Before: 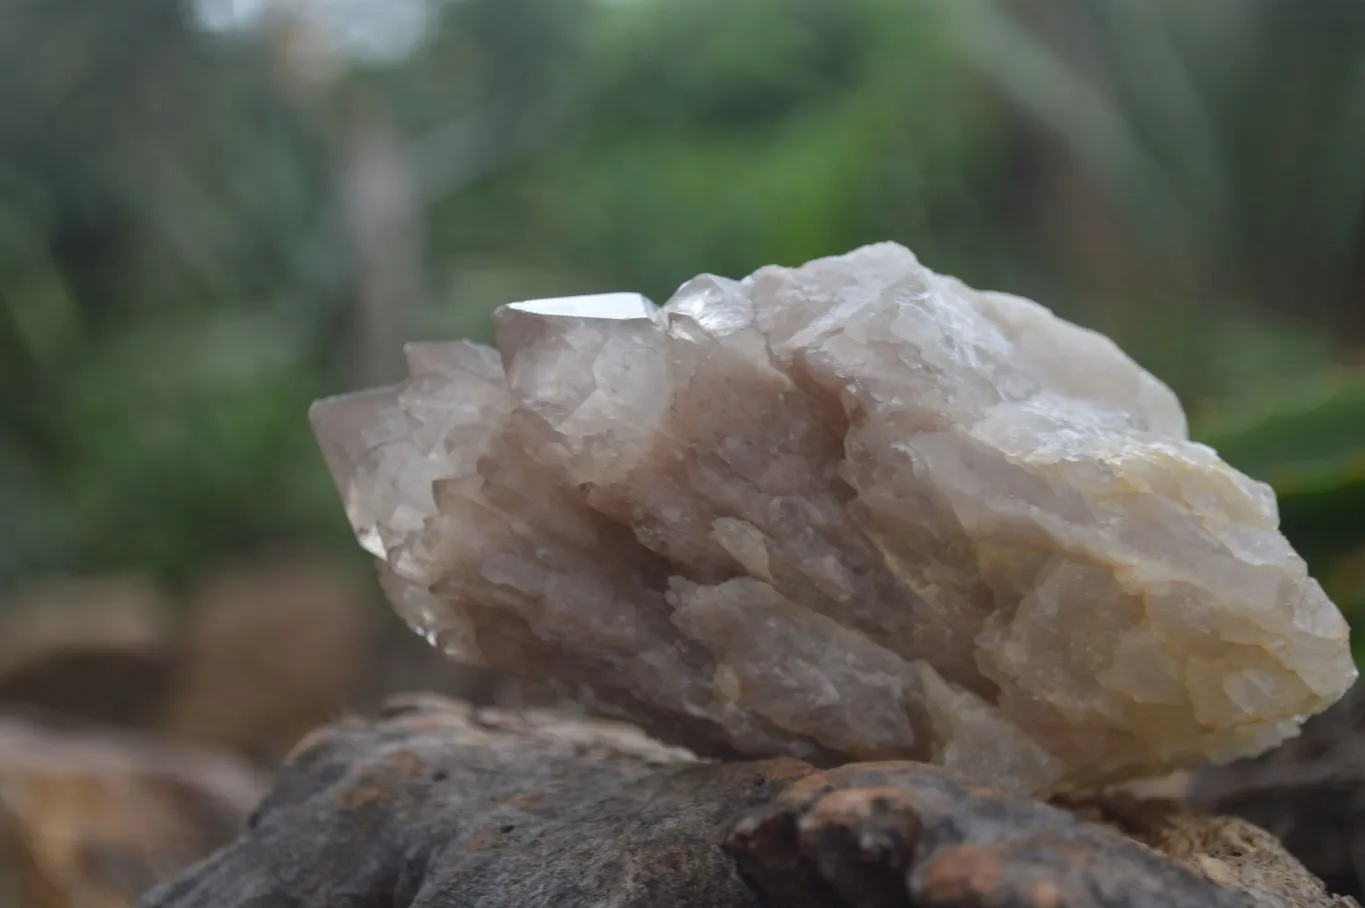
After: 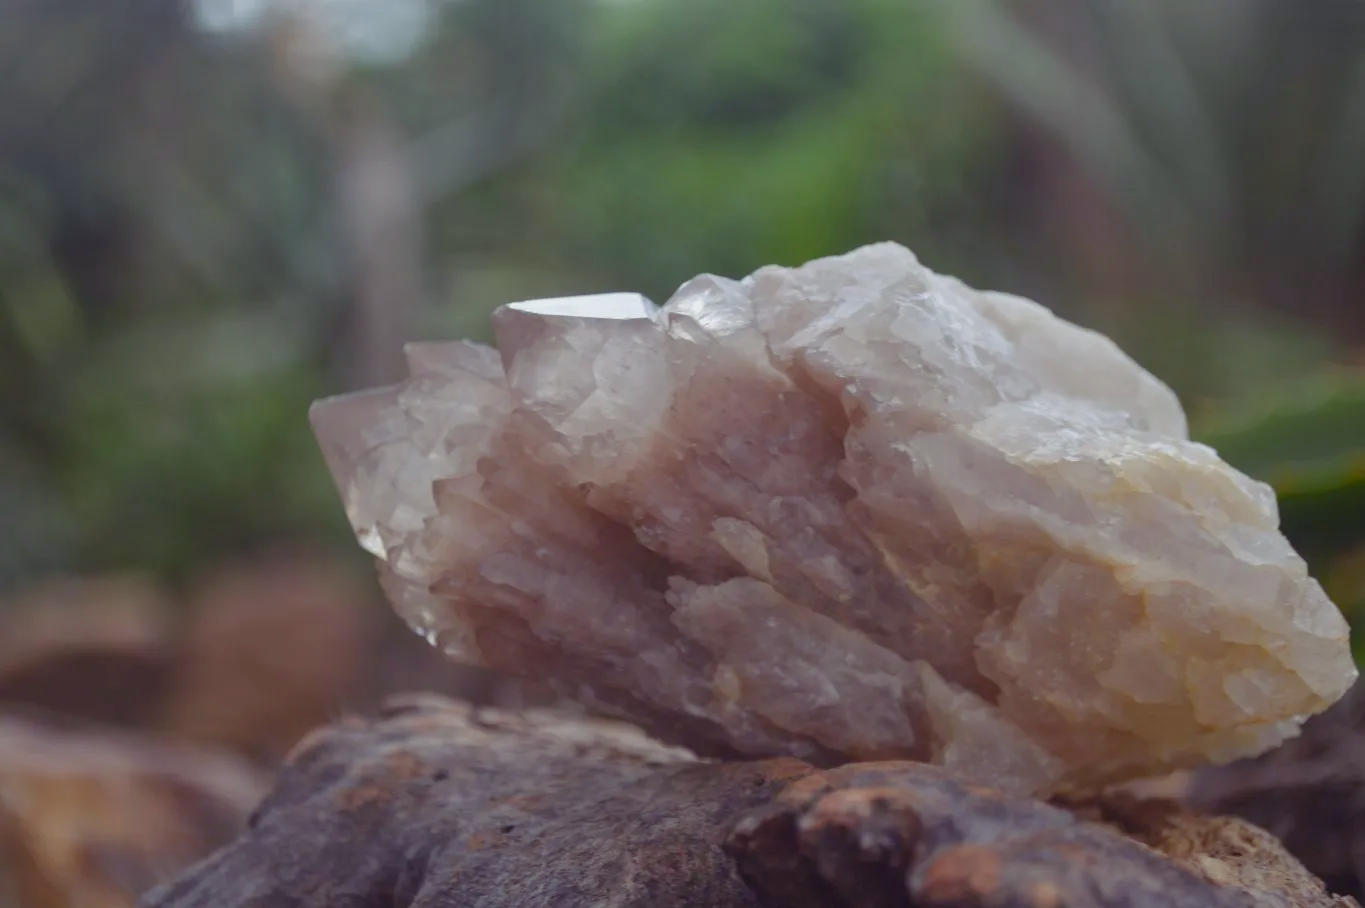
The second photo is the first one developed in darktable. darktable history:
color balance rgb: shadows lift › luminance 0.536%, shadows lift › chroma 6.907%, shadows lift › hue 300.22°, perceptual saturation grading › global saturation 0.618%, perceptual saturation grading › highlights -18.472%, perceptual saturation grading › mid-tones 7.038%, perceptual saturation grading › shadows 28.159%, contrast -9.417%
